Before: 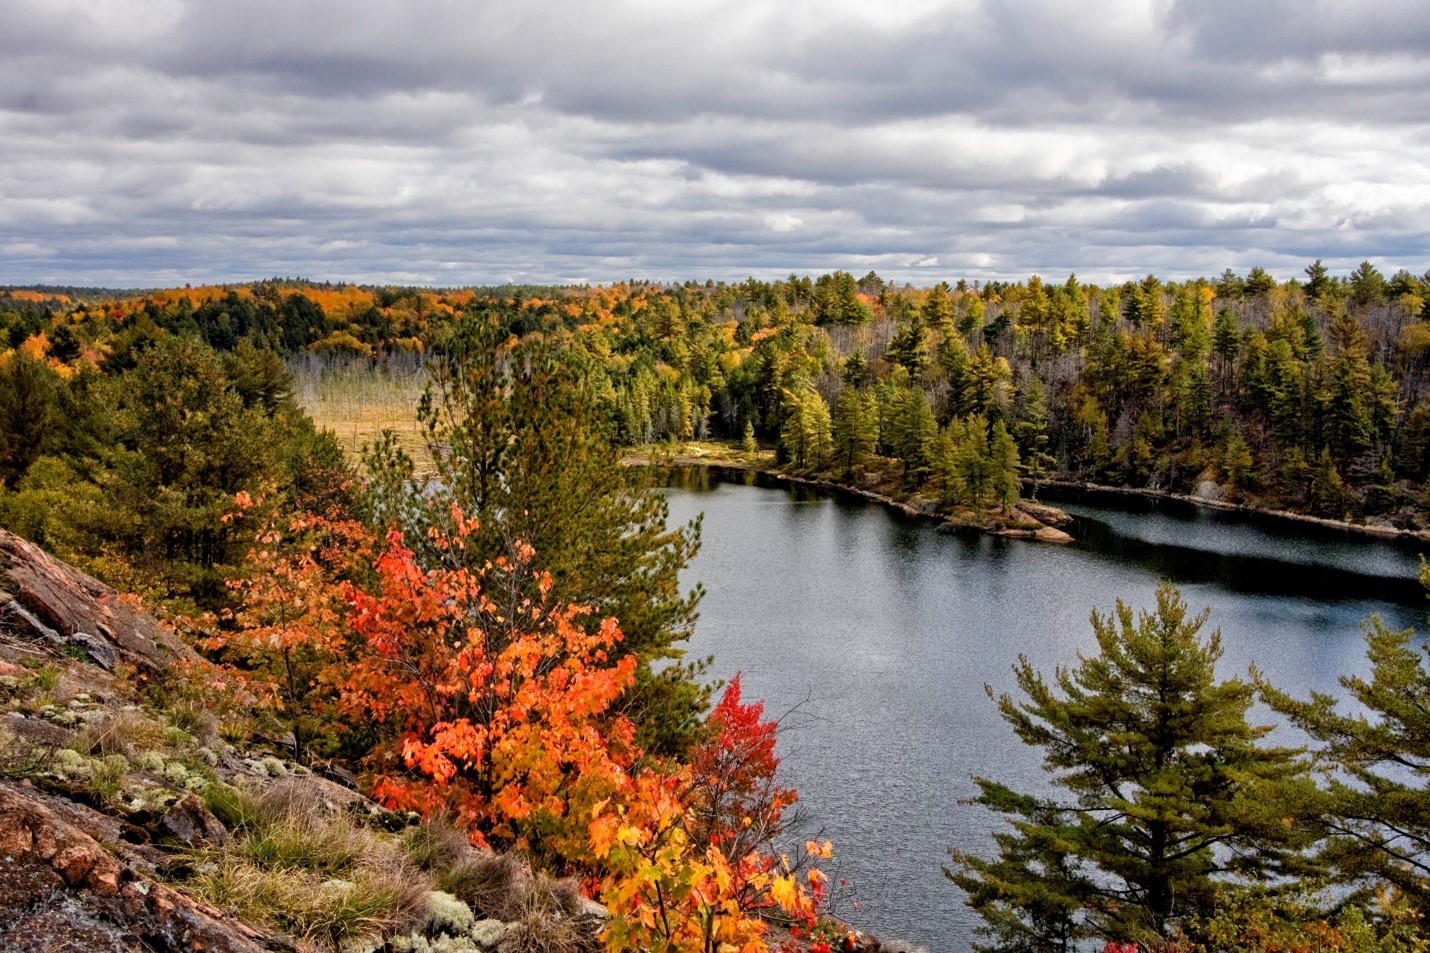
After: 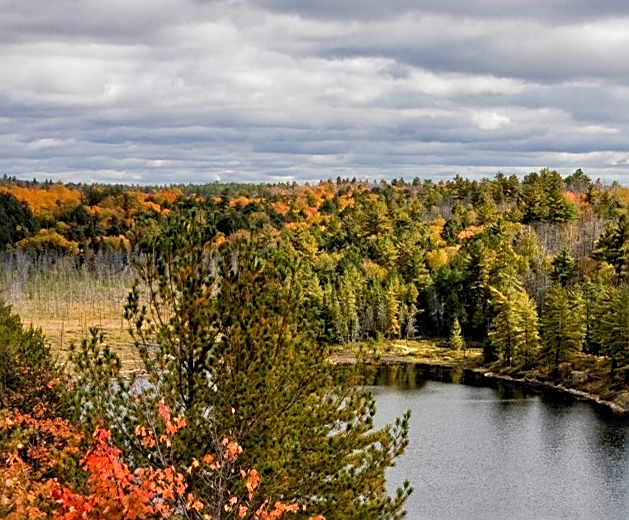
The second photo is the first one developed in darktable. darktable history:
sharpen: on, module defaults
crop: left 20.539%, top 10.747%, right 35.438%, bottom 34.604%
